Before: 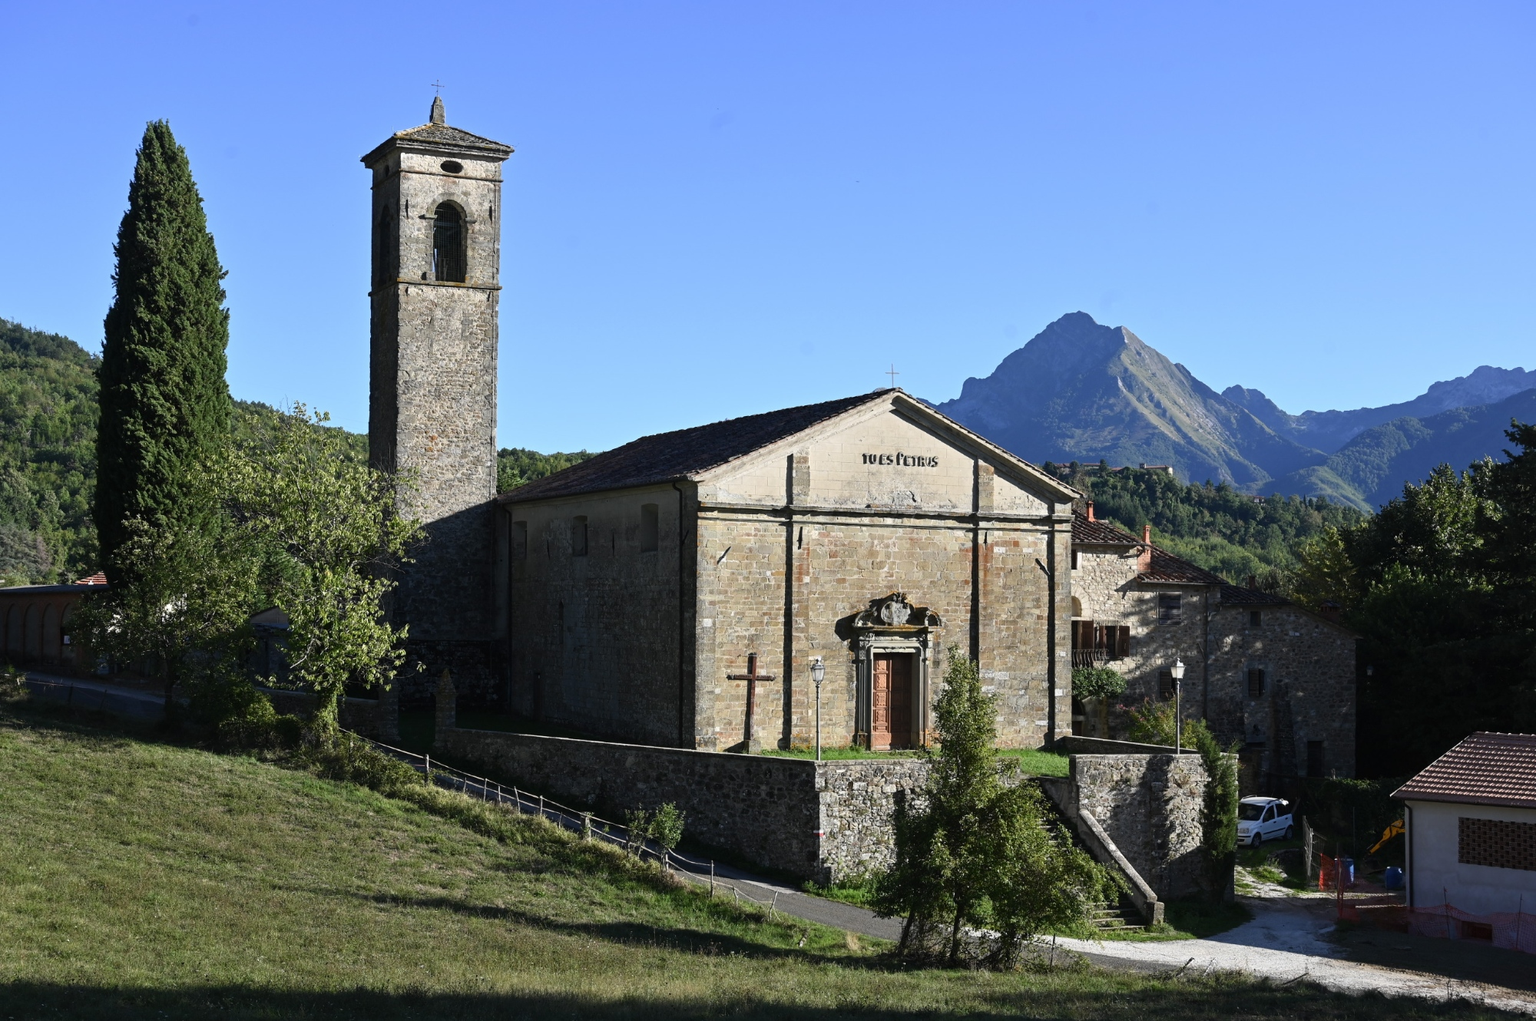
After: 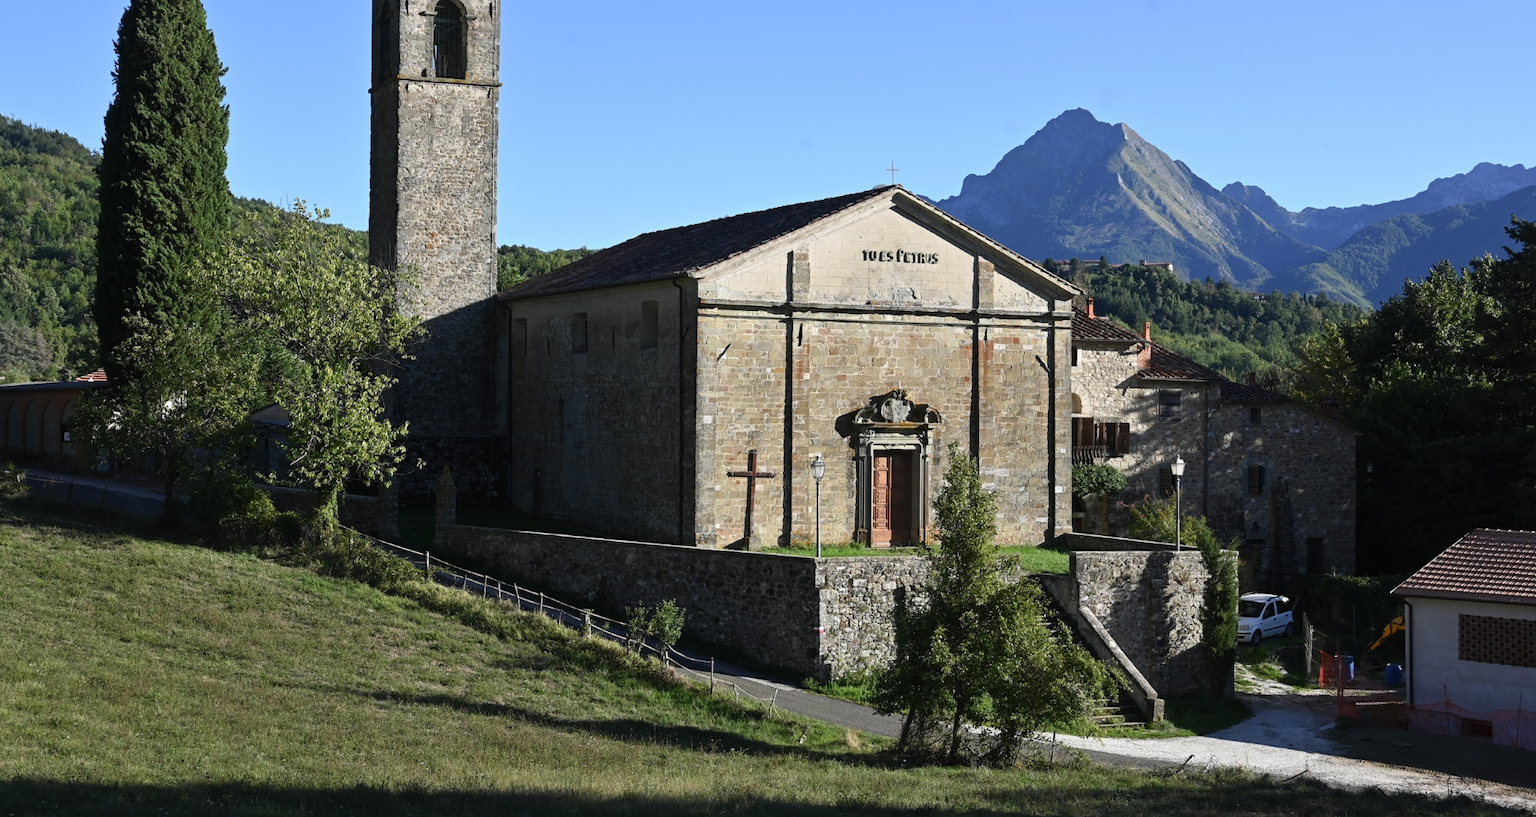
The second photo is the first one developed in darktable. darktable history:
crop and rotate: top 19.998%
white balance: emerald 1
